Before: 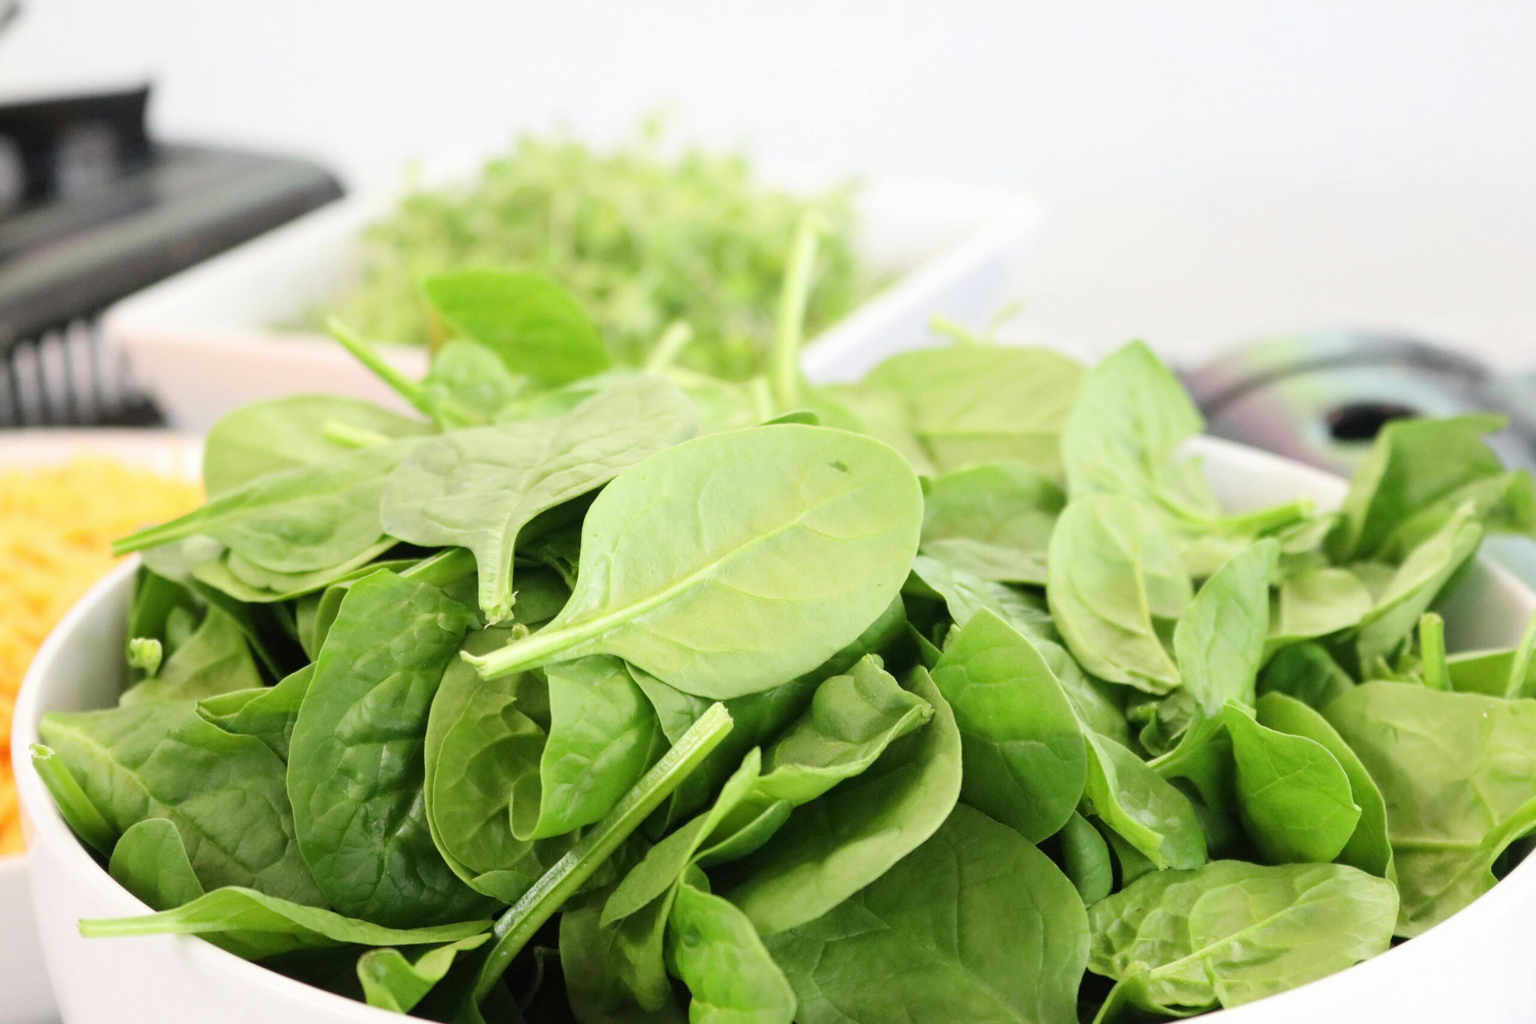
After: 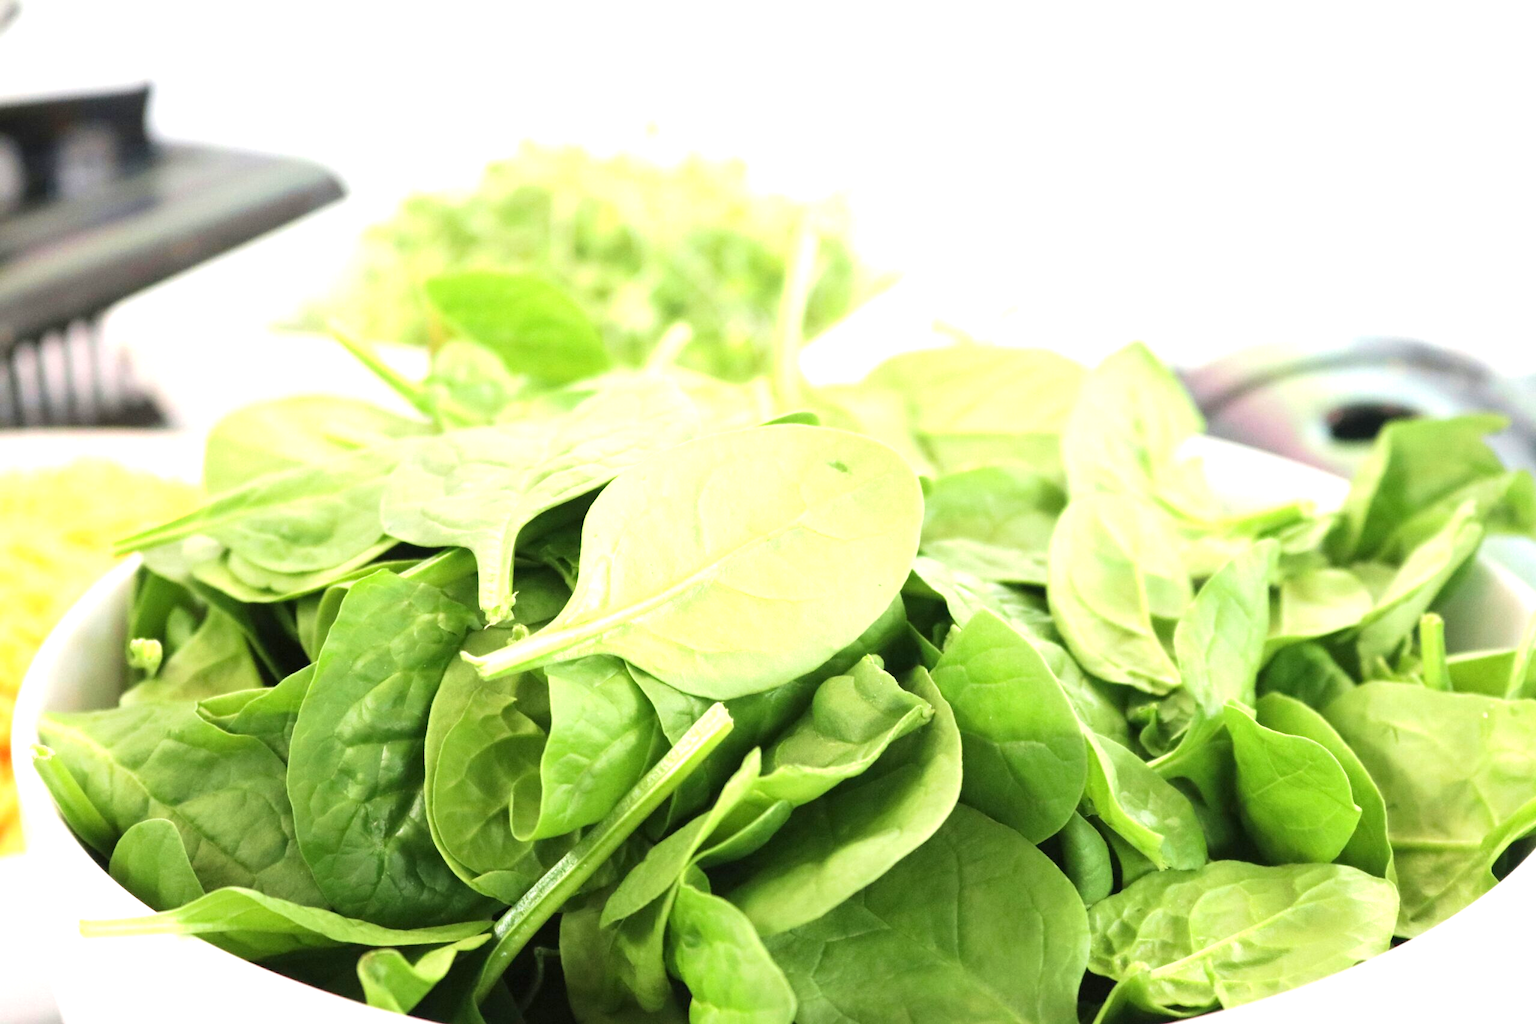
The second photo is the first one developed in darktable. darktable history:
exposure: black level correction 0, exposure 0.7 EV, compensate highlight preservation false
velvia: on, module defaults
